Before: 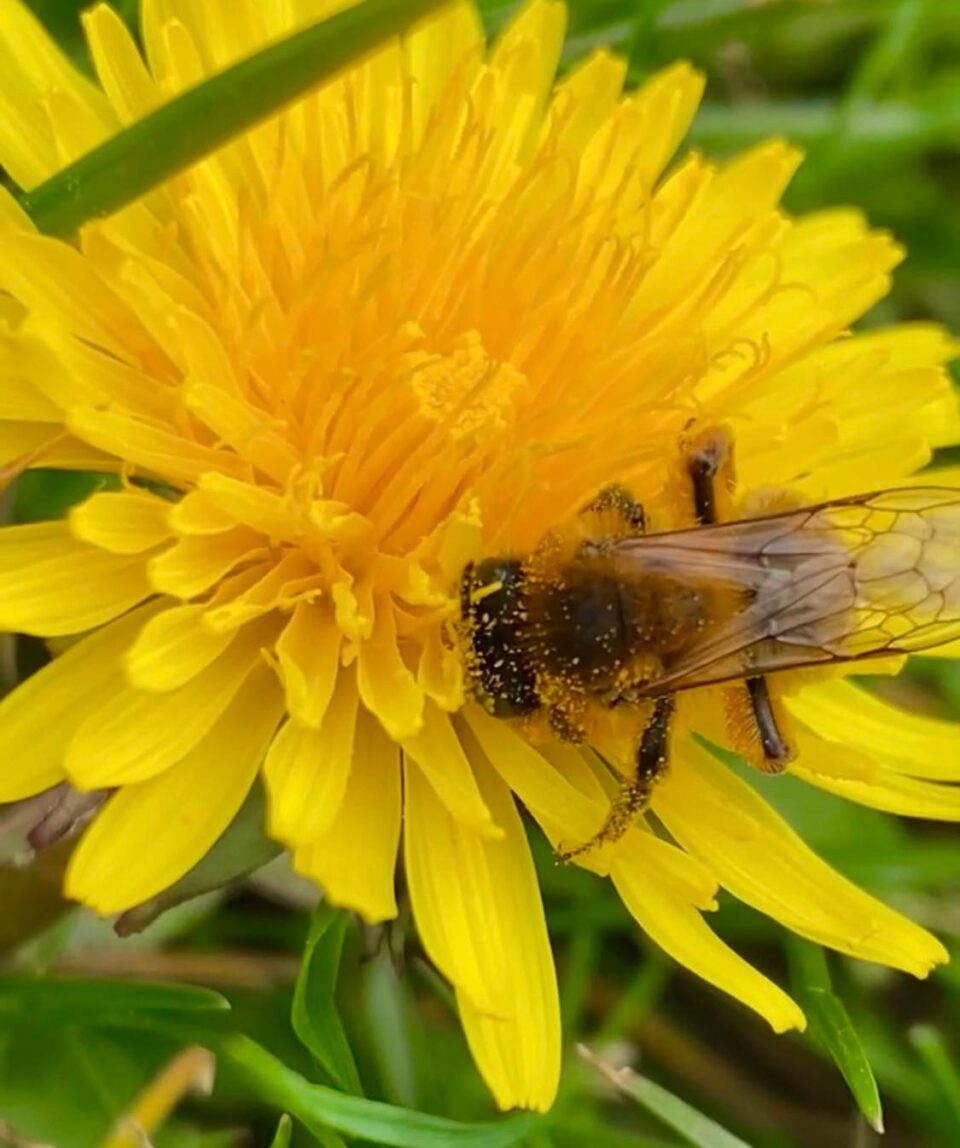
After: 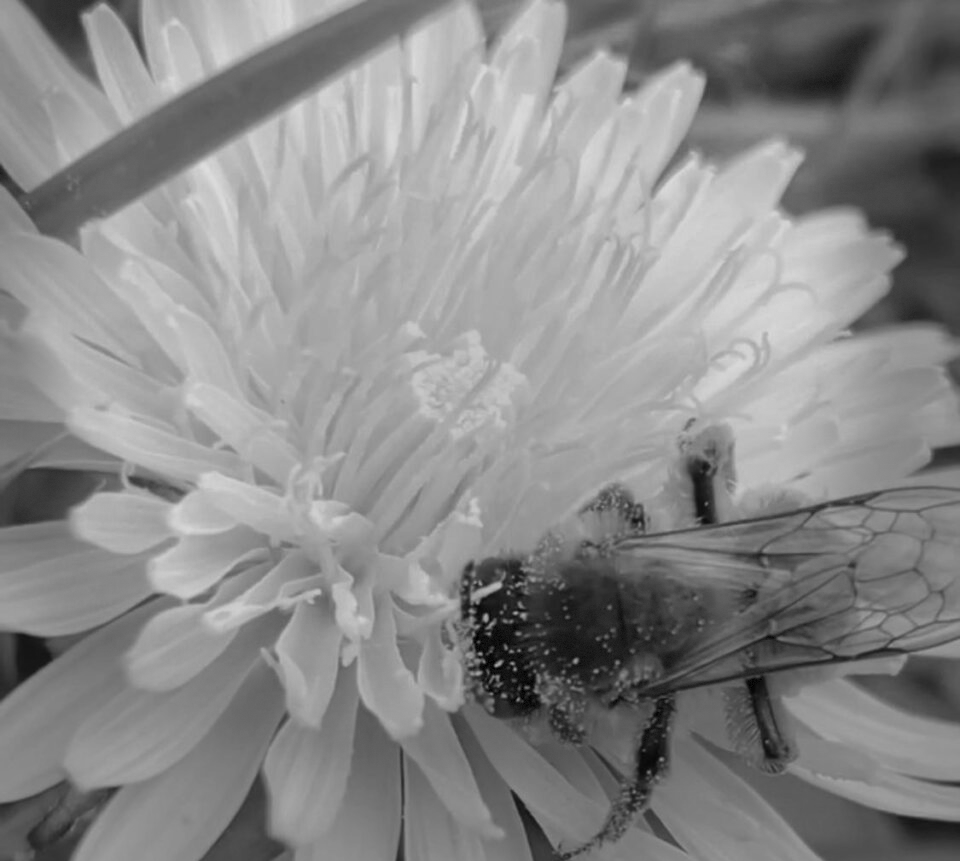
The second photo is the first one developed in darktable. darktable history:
monochrome: on, module defaults
vignetting: fall-off start 68.33%, fall-off radius 30%, saturation 0.042, center (-0.066, -0.311), width/height ratio 0.992, shape 0.85, dithering 8-bit output
crop: bottom 24.967%
